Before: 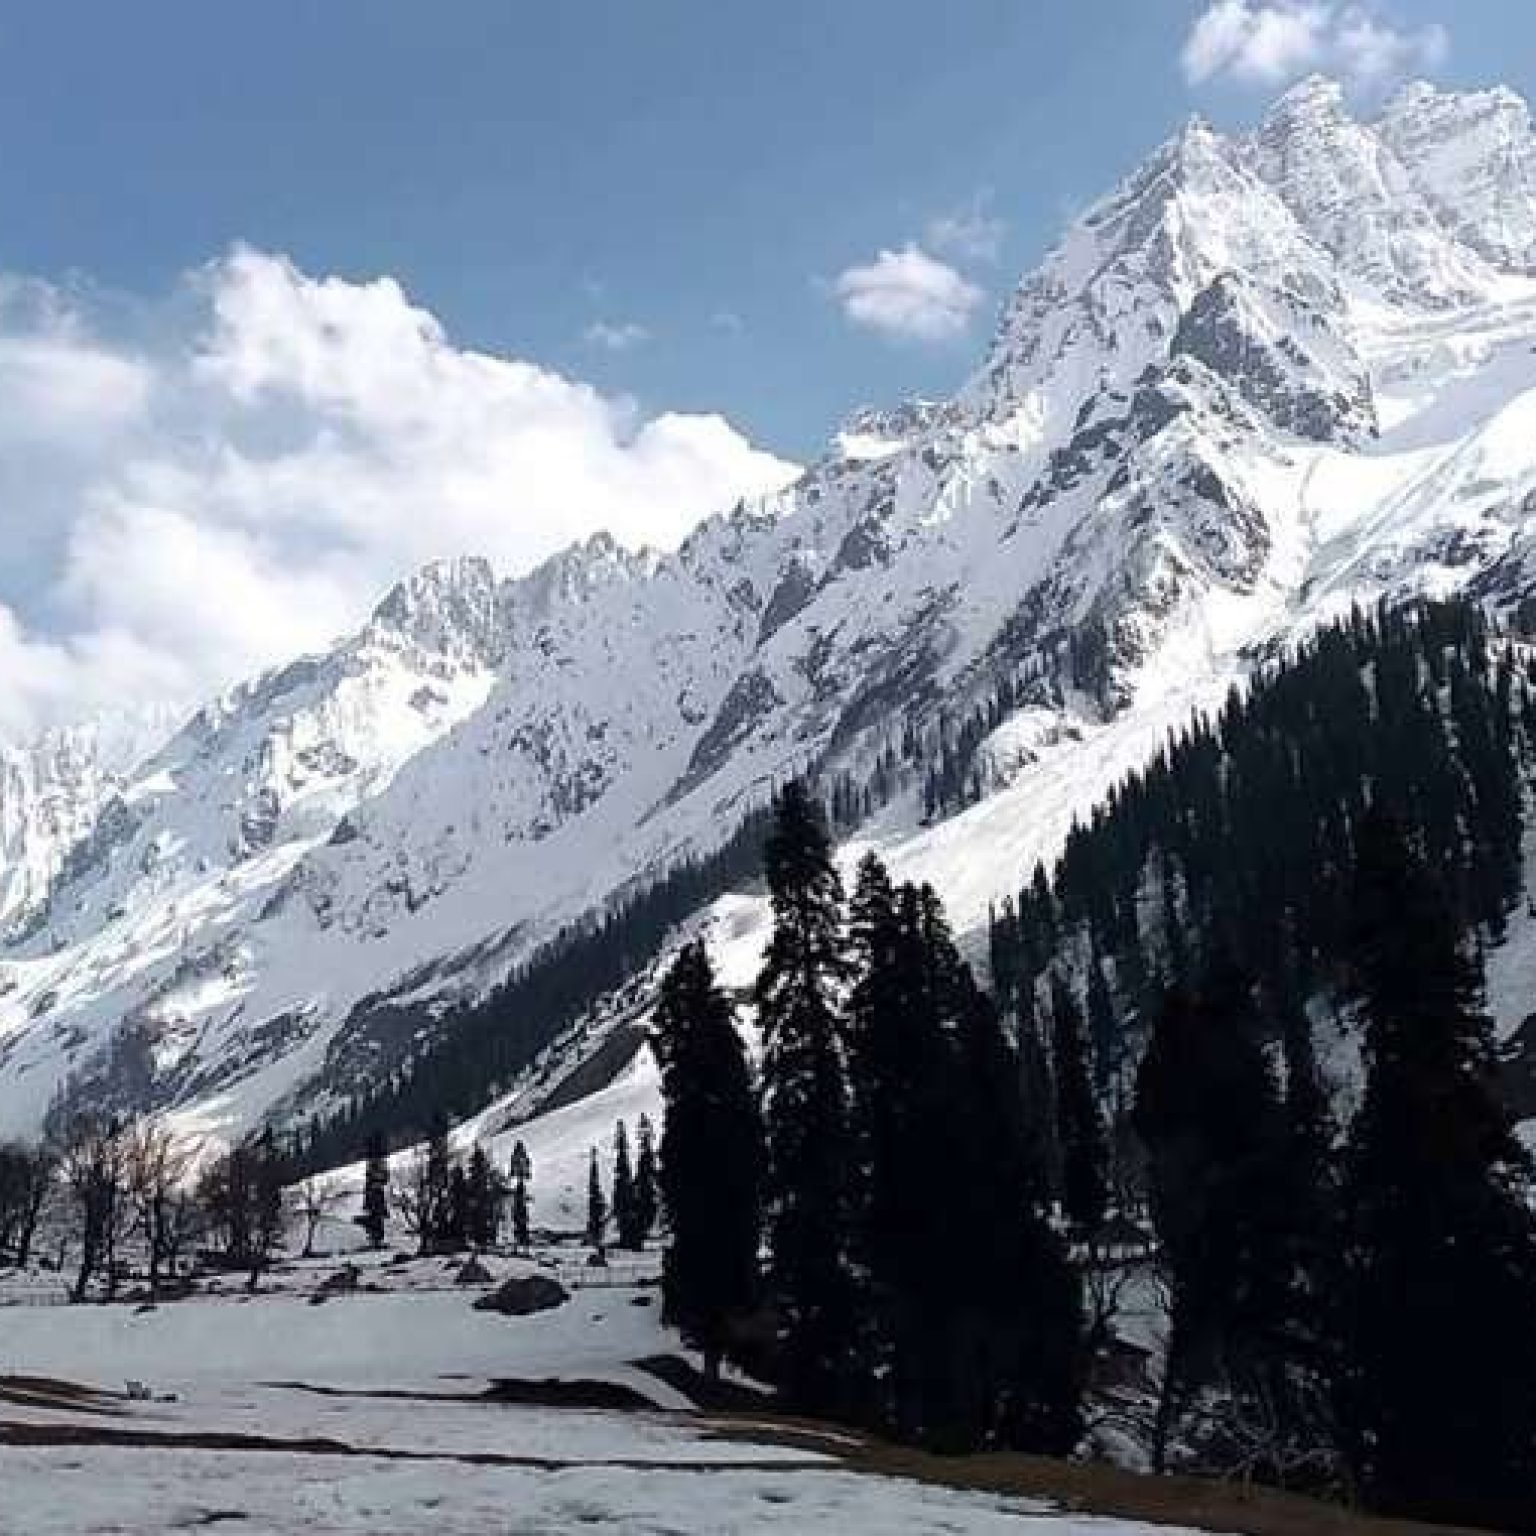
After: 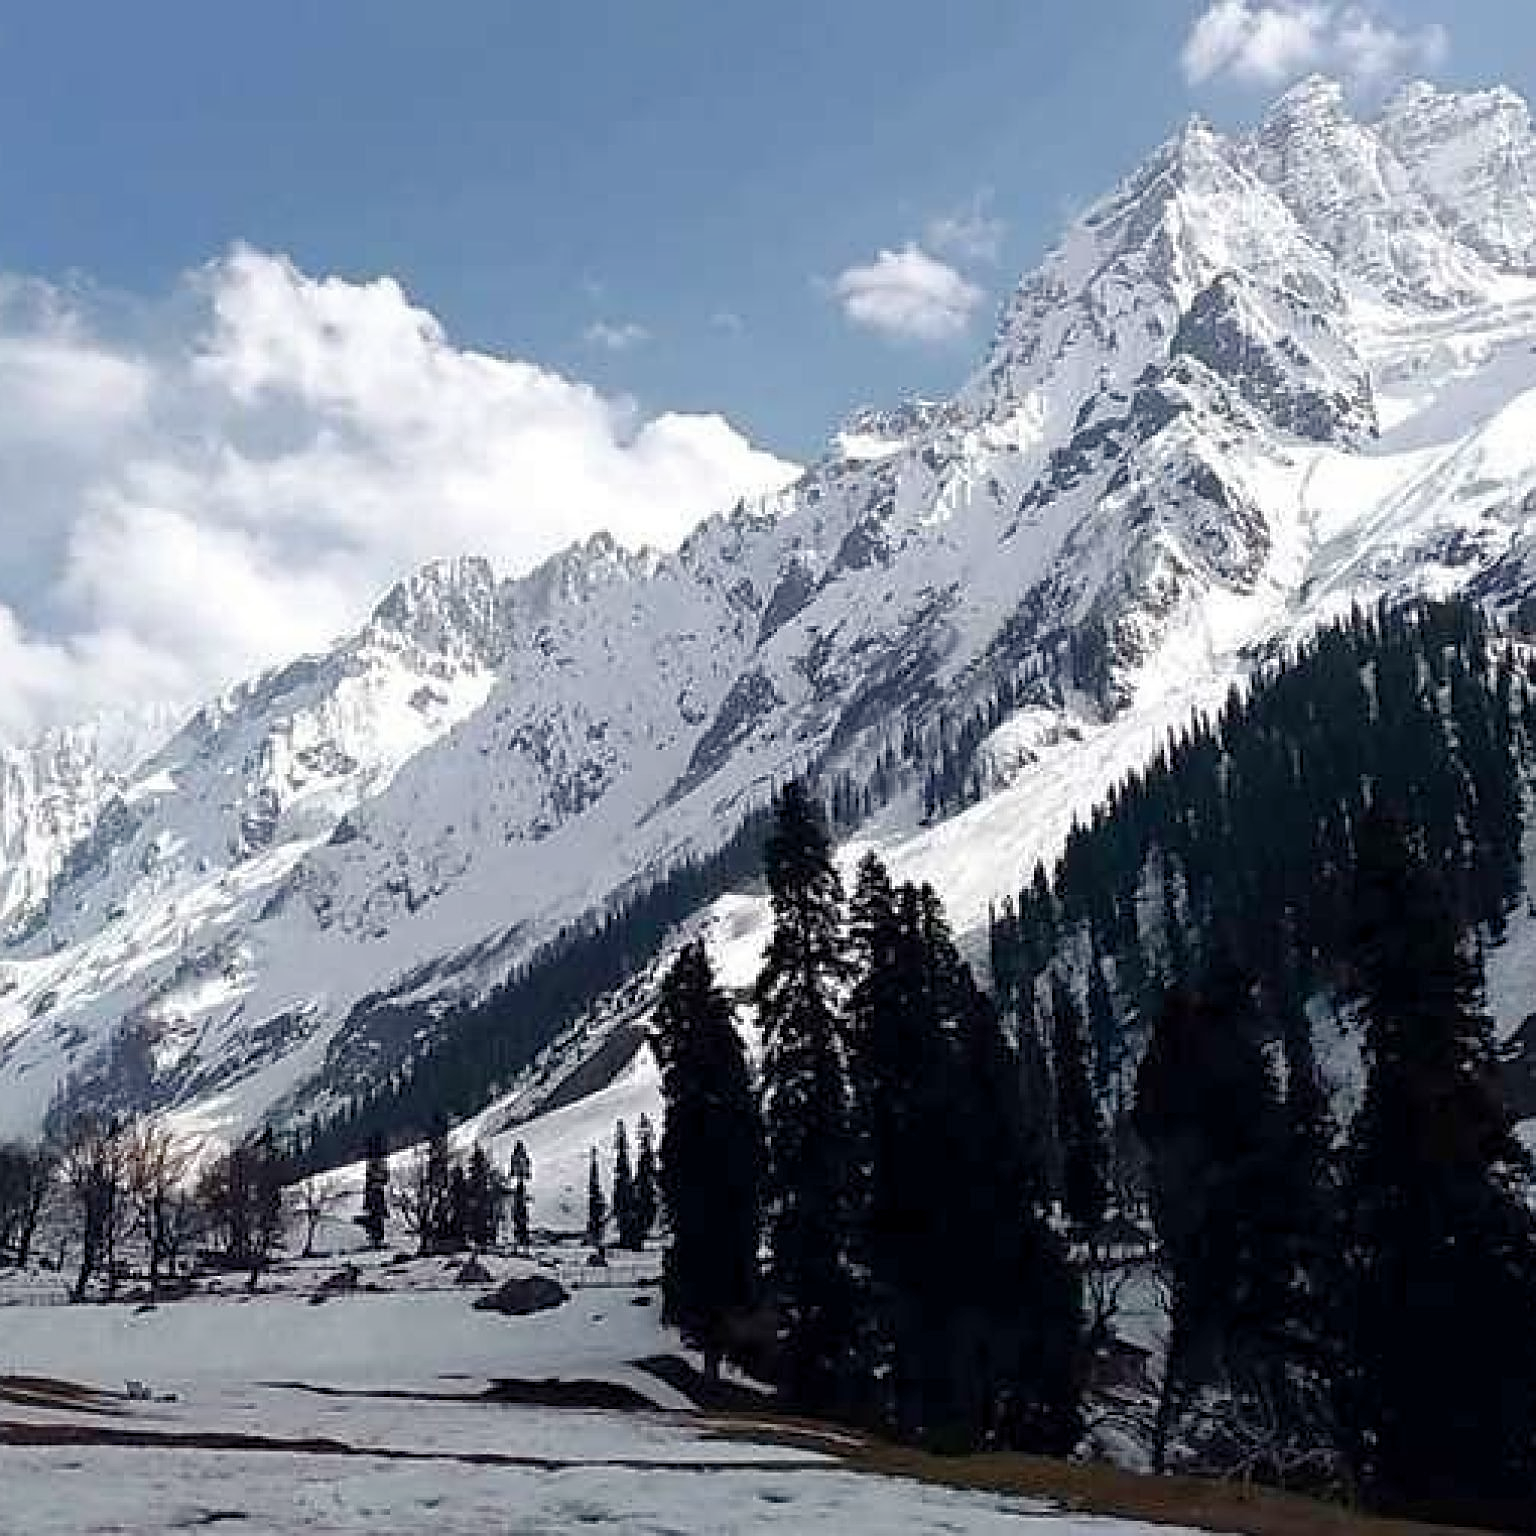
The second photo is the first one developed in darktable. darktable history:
shadows and highlights: shadows 25, highlights -25
sharpen: on, module defaults
color balance rgb: perceptual saturation grading › global saturation 20%, perceptual saturation grading › highlights -50%, perceptual saturation grading › shadows 30%
